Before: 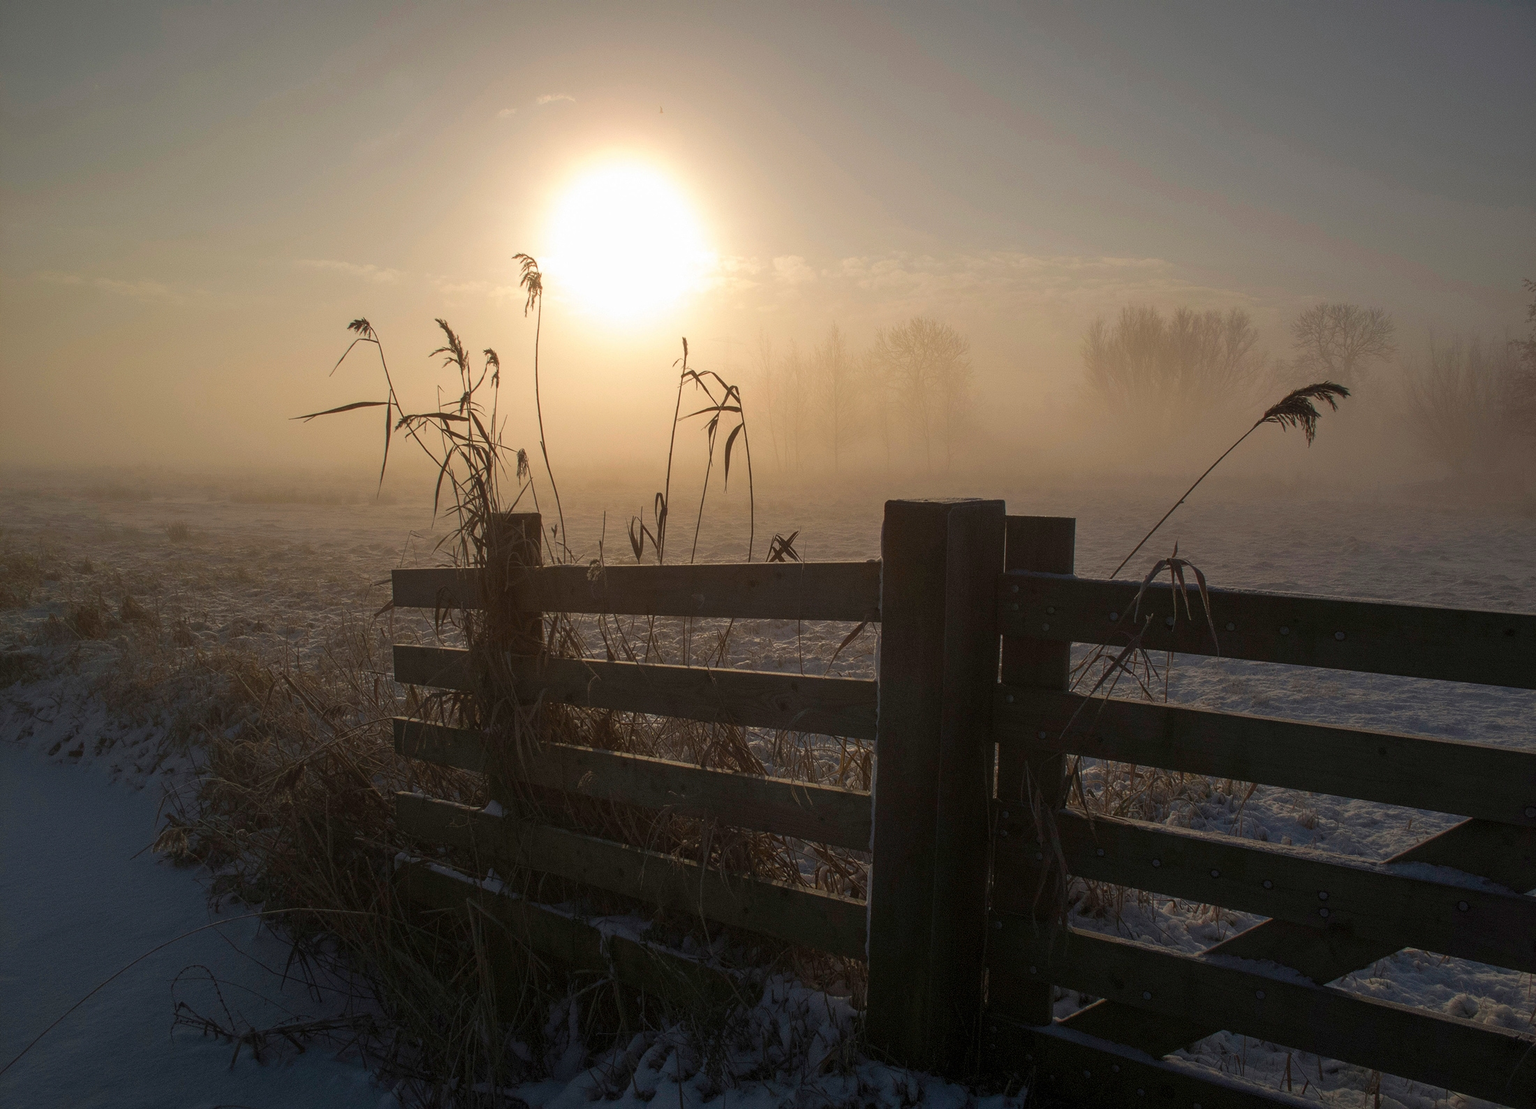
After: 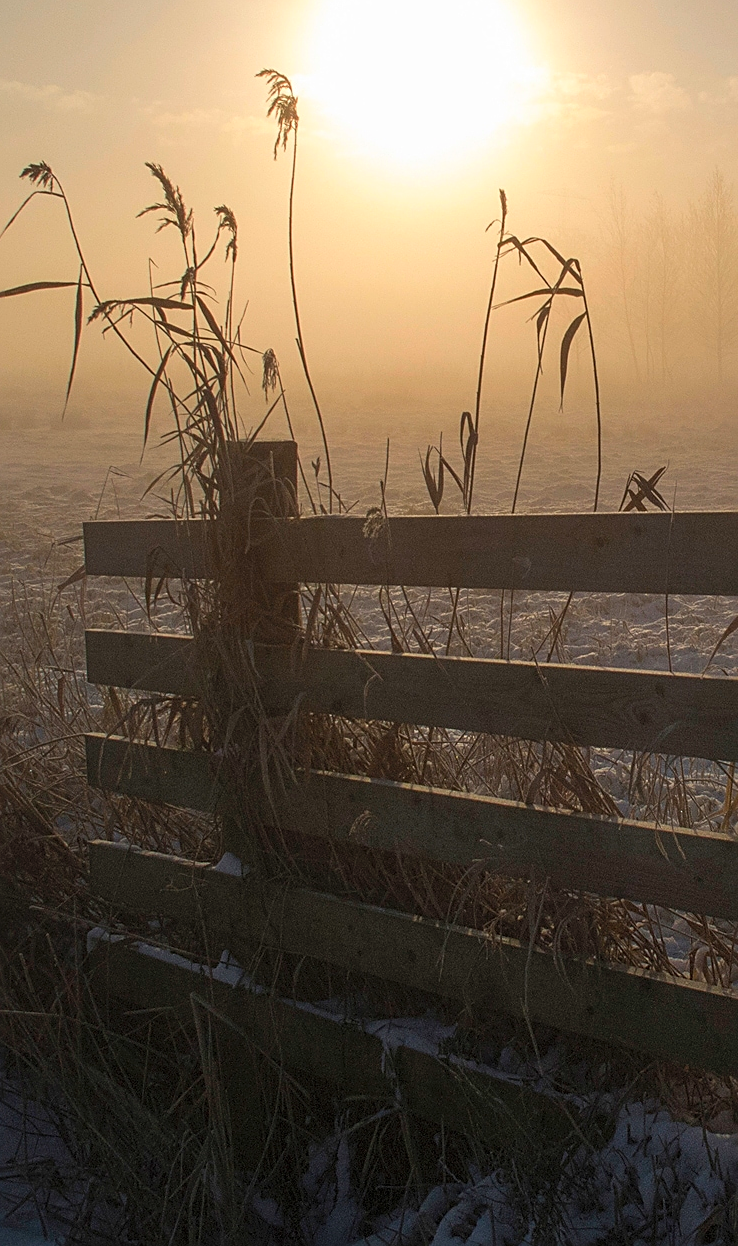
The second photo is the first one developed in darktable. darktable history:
crop and rotate: left 21.77%, top 18.528%, right 44.676%, bottom 2.997%
sharpen: on, module defaults
contrast brightness saturation: brightness 0.09, saturation 0.19
